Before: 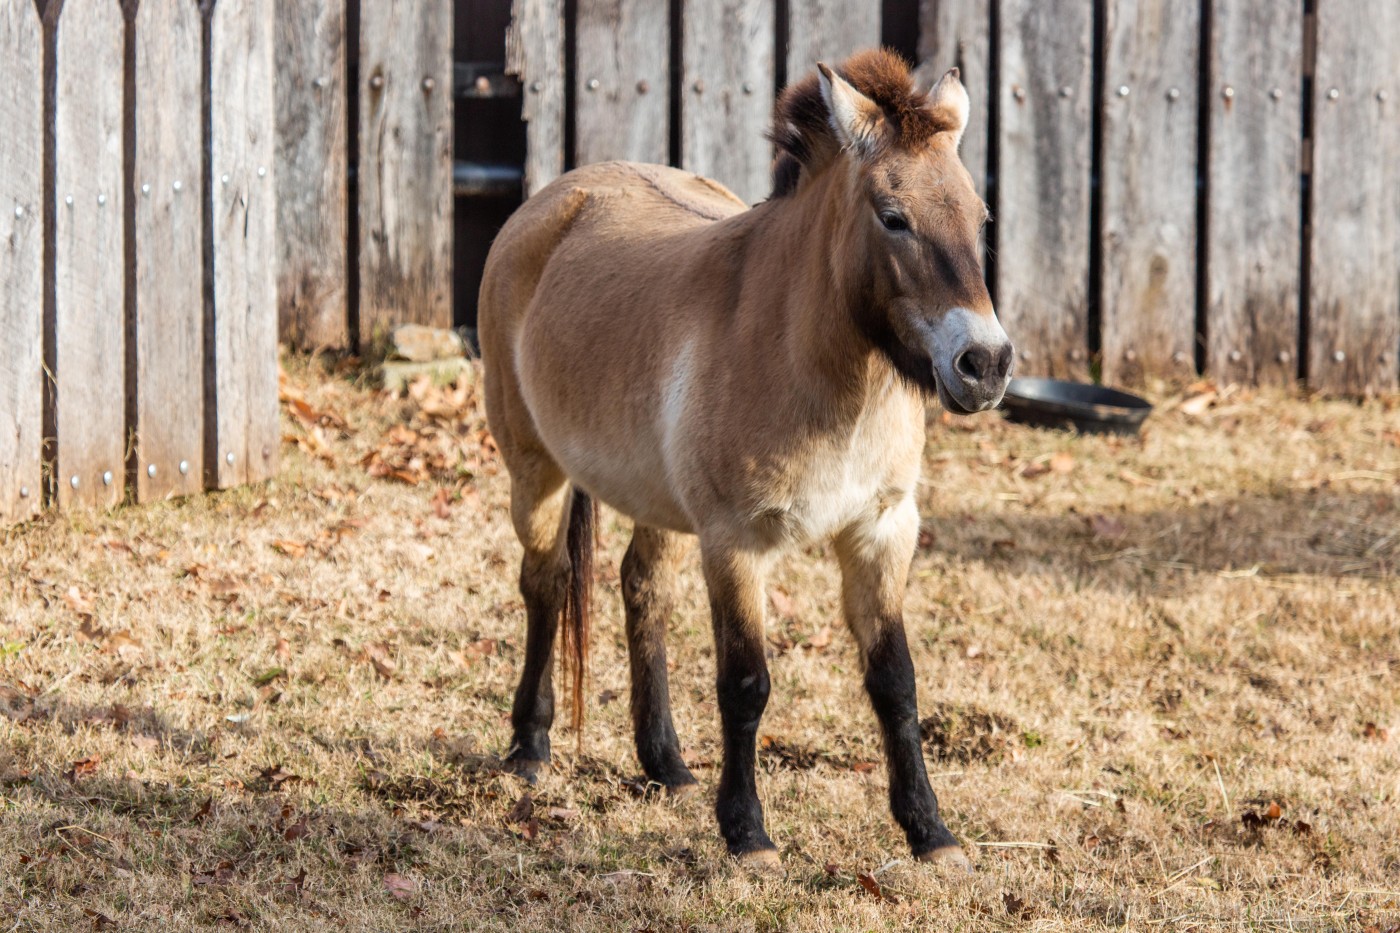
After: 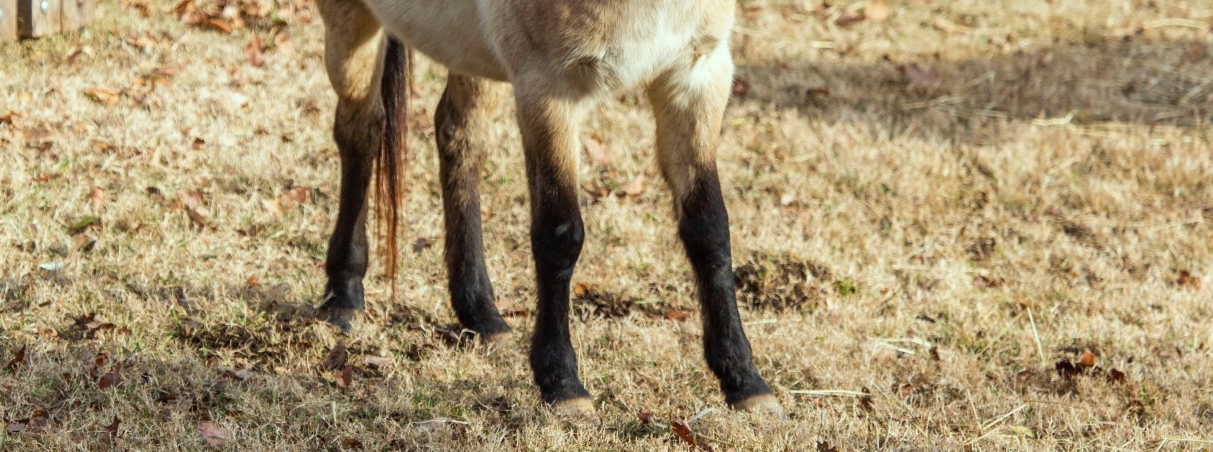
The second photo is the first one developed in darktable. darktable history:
crop and rotate: left 13.307%, top 48.554%, bottom 2.943%
color correction: highlights a* -6.92, highlights b* 0.499
